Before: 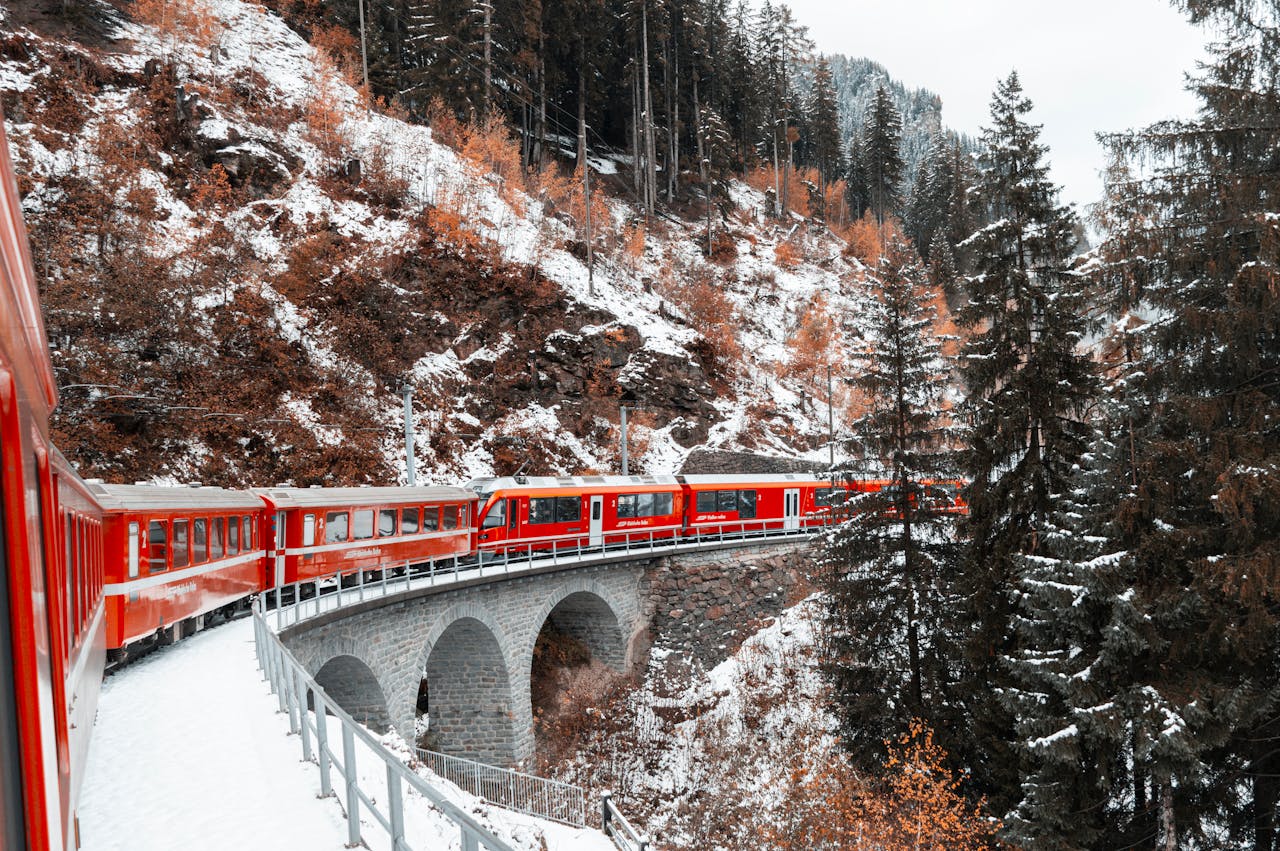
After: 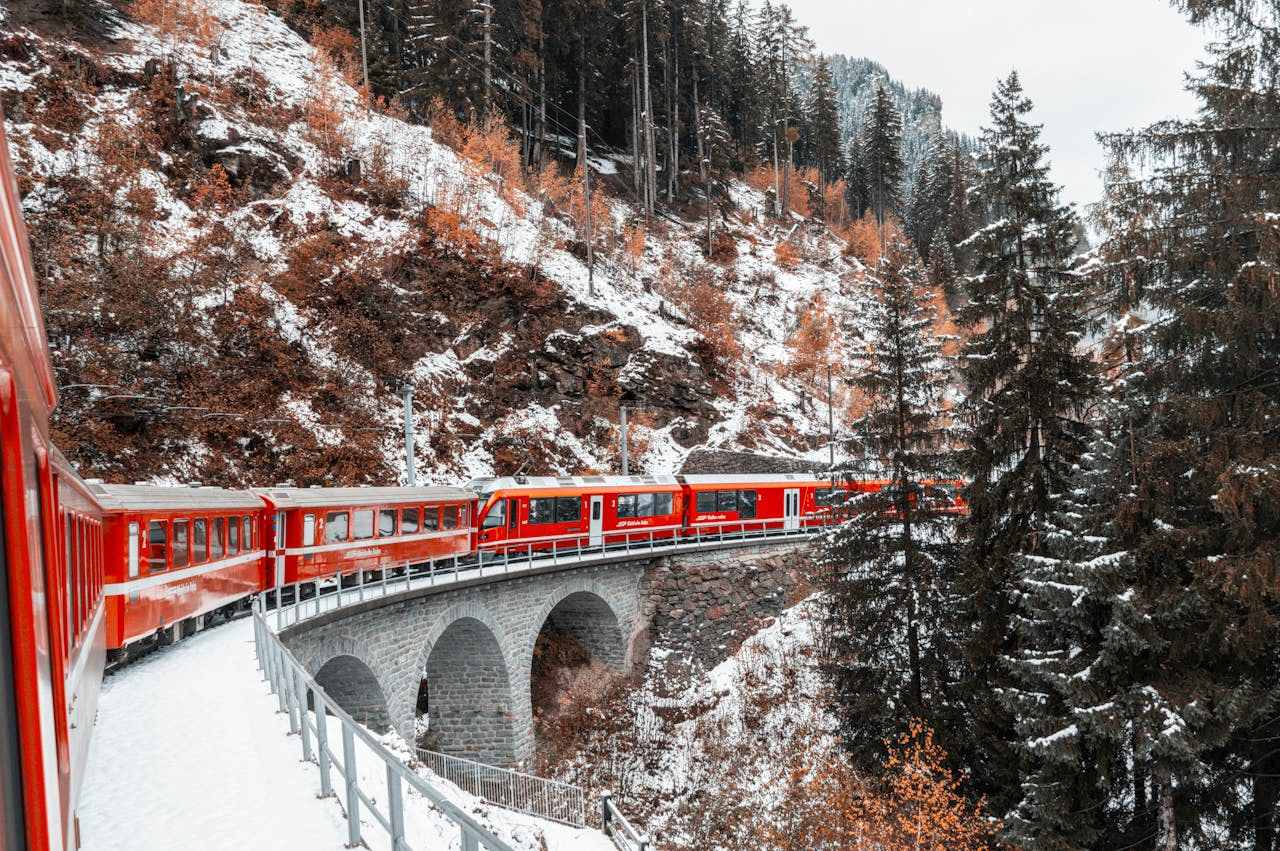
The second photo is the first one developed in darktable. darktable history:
local contrast: detail 117%
